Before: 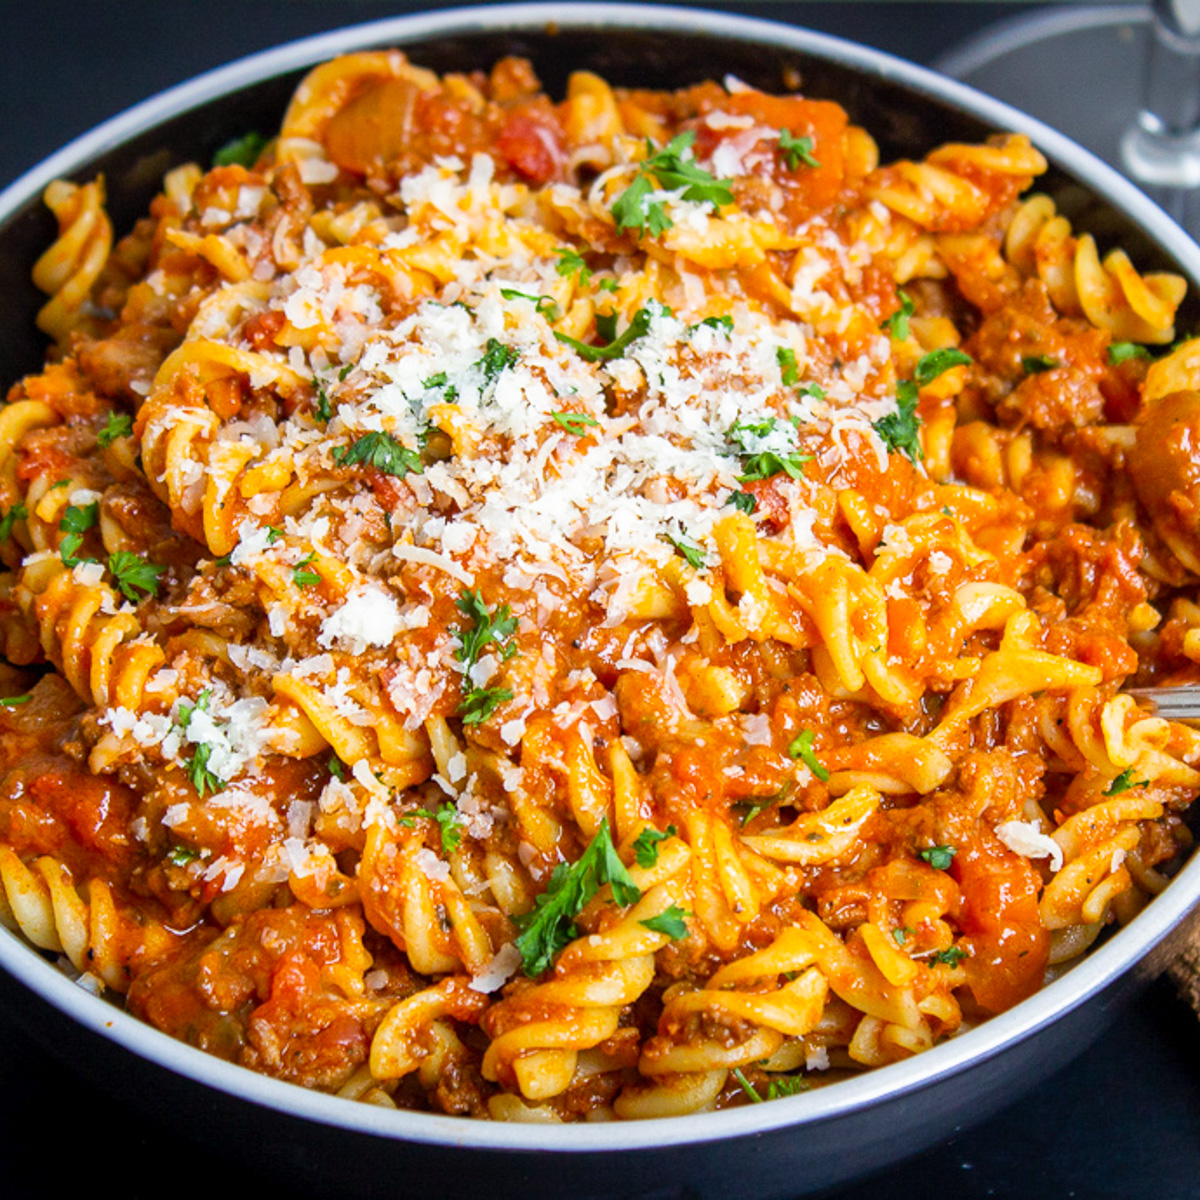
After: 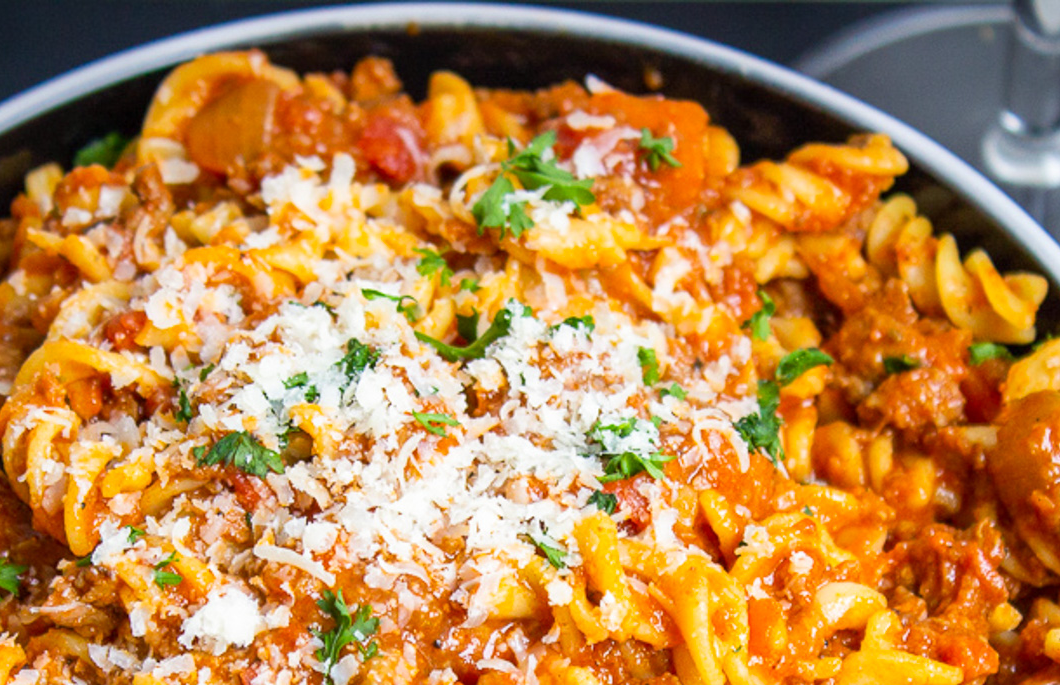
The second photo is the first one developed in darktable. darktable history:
crop and rotate: left 11.654%, bottom 42.853%
